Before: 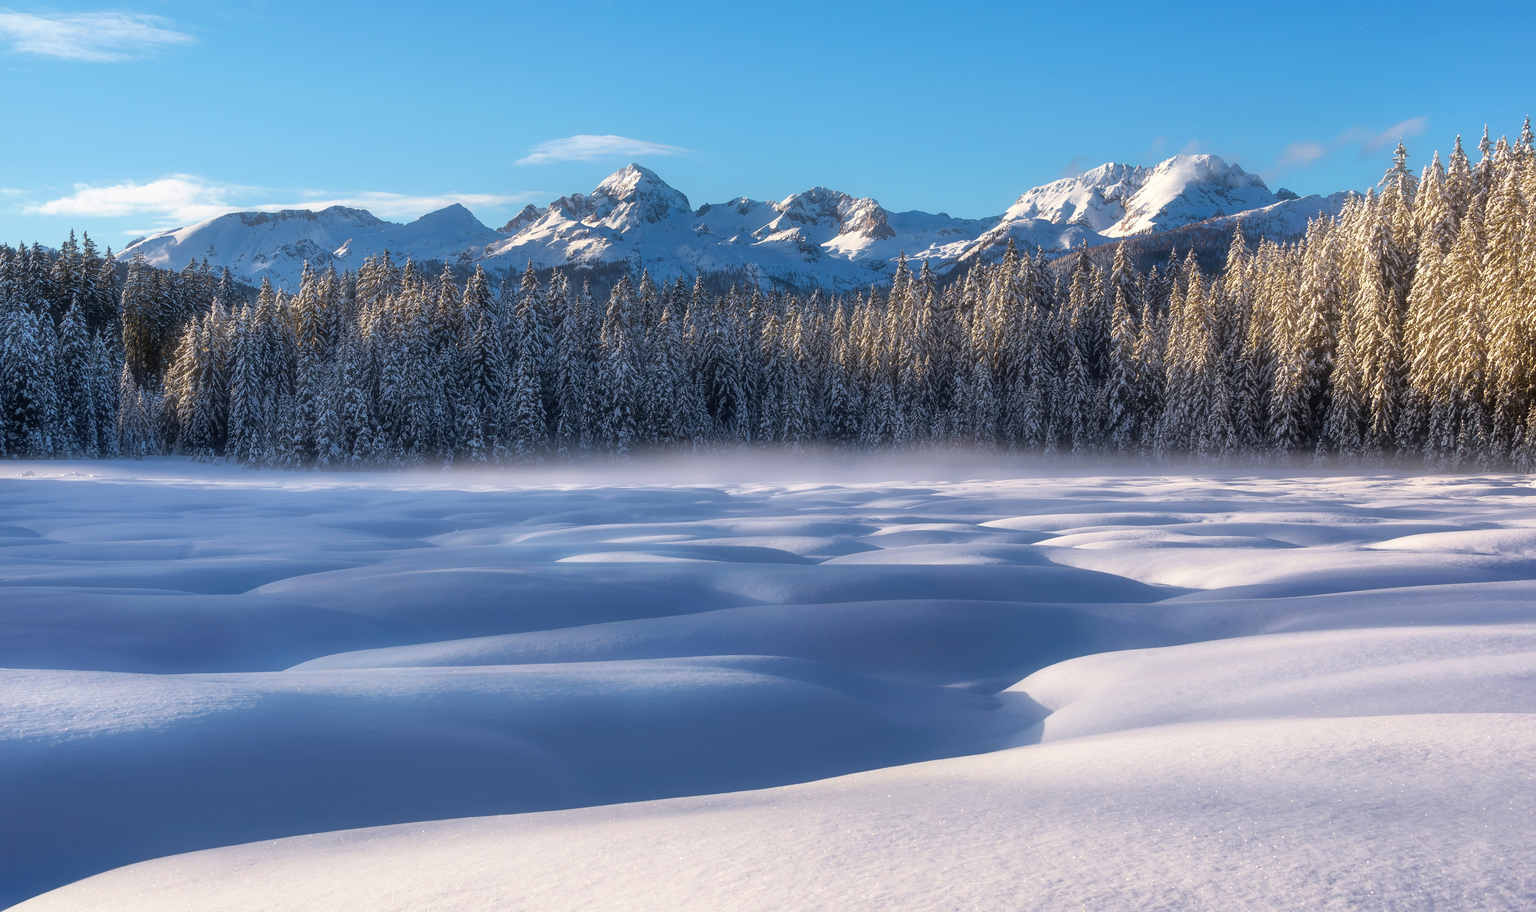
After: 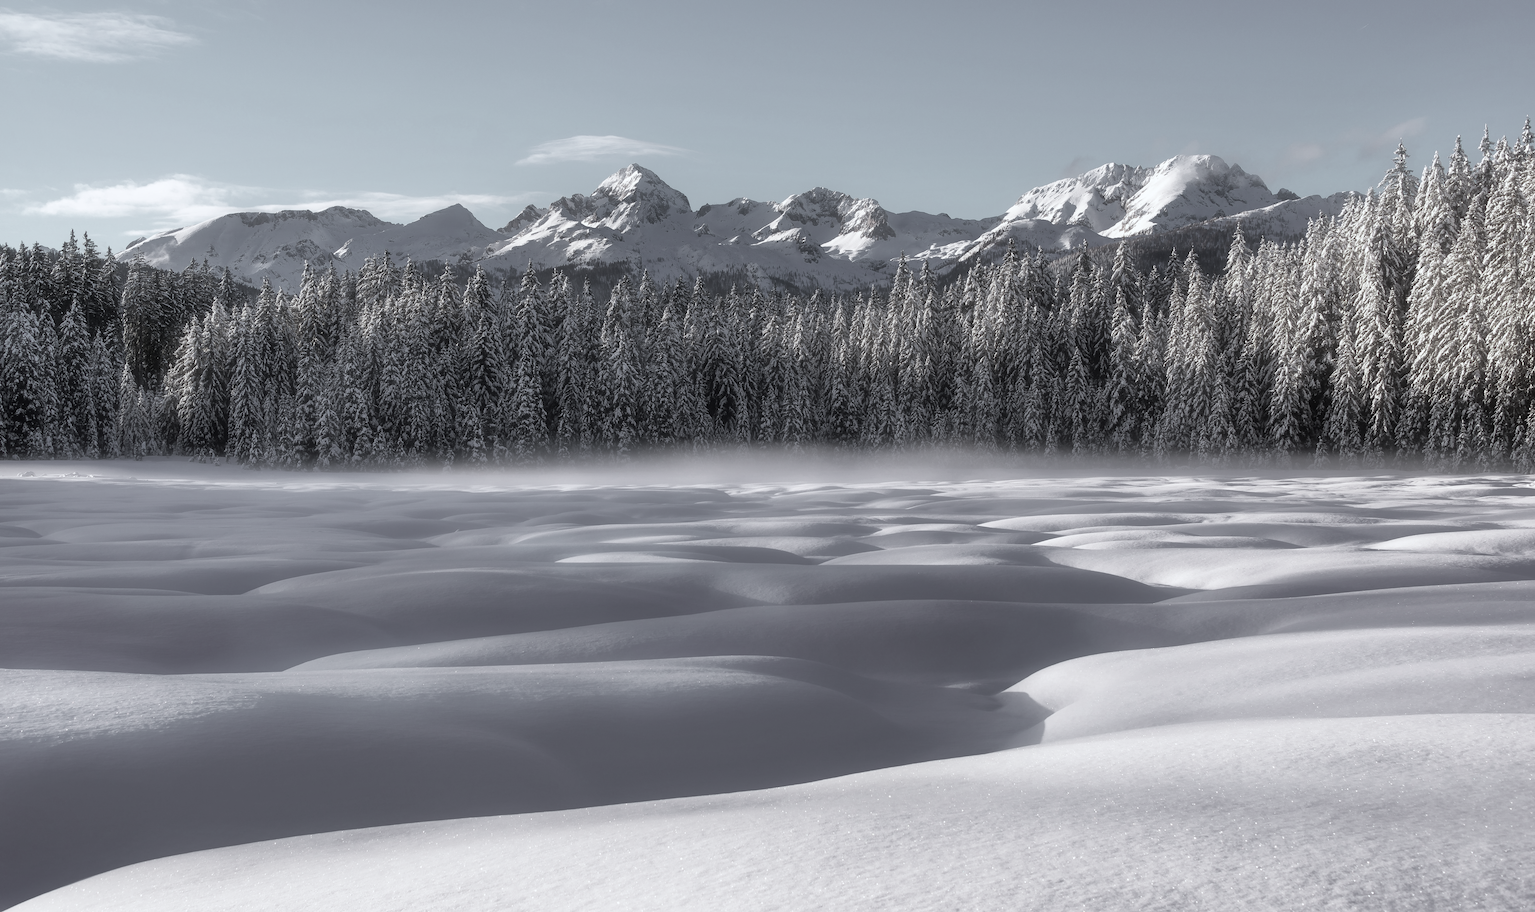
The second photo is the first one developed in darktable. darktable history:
white balance: red 0.926, green 1.003, blue 1.133
color contrast: green-magenta contrast 0.3, blue-yellow contrast 0.15
